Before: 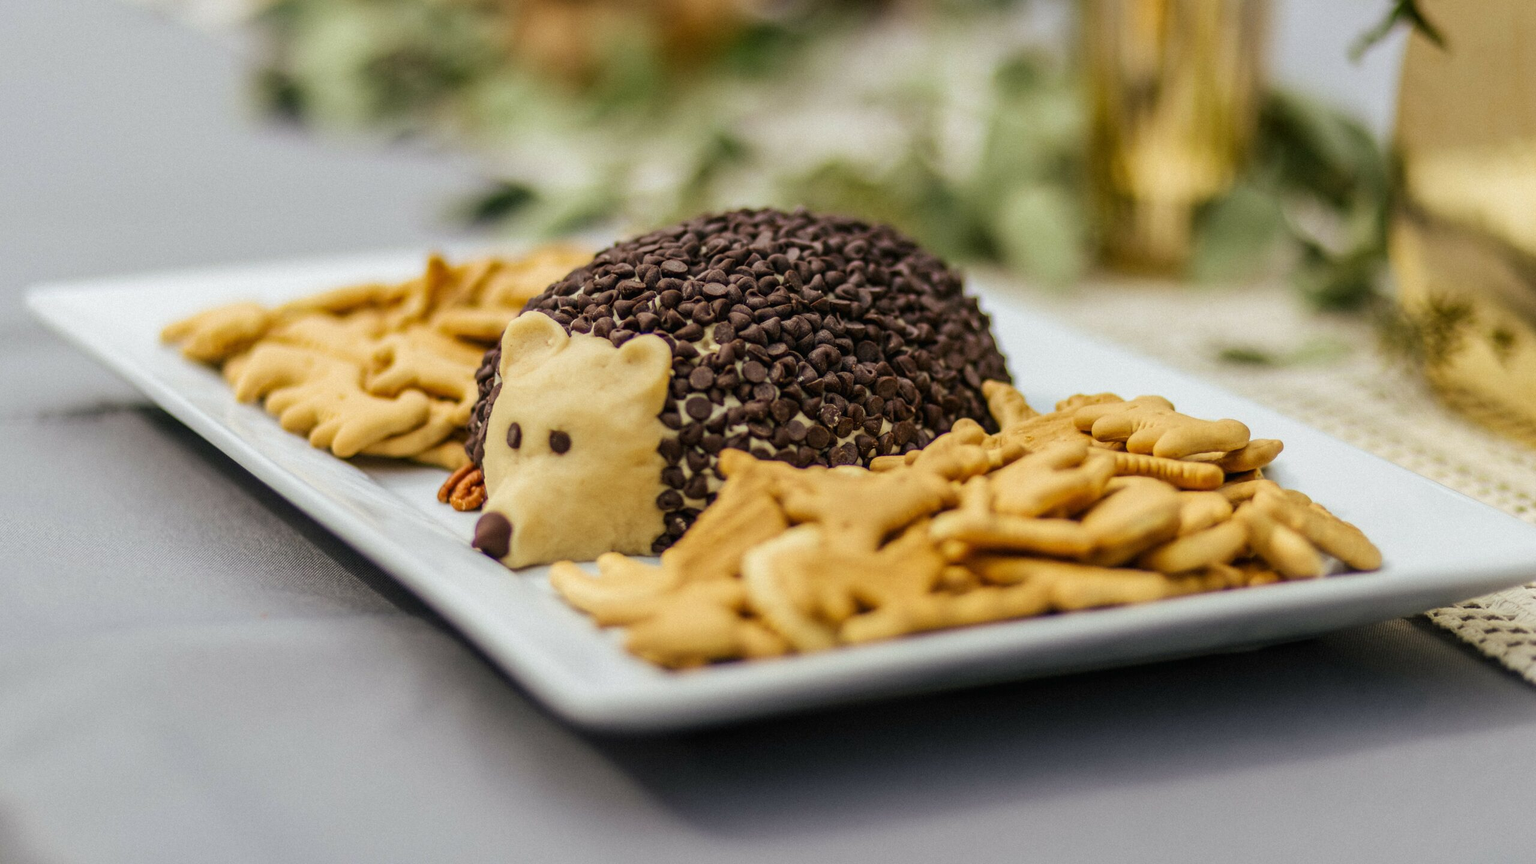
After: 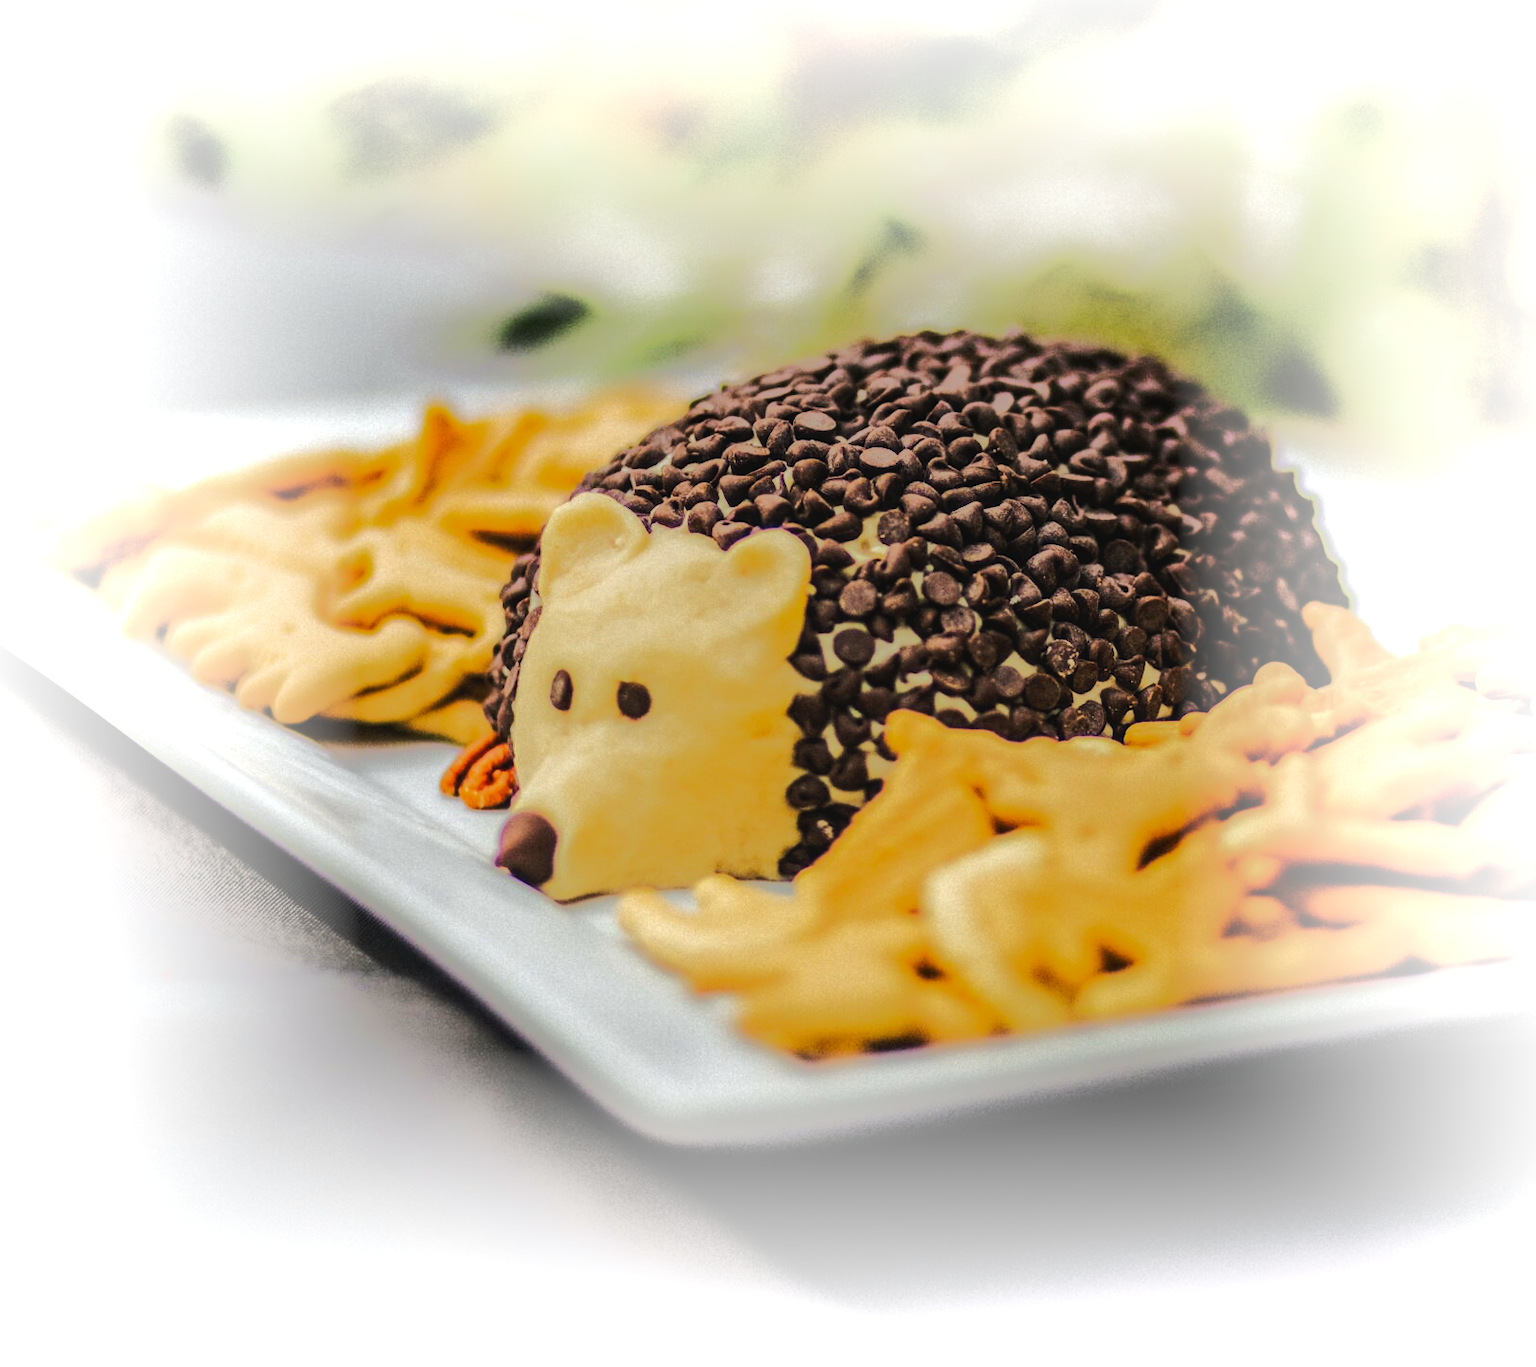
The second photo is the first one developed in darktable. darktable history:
tone curve: curves: ch0 [(0, 0) (0.003, 0.006) (0.011, 0.01) (0.025, 0.017) (0.044, 0.029) (0.069, 0.043) (0.1, 0.064) (0.136, 0.091) (0.177, 0.128) (0.224, 0.162) (0.277, 0.206) (0.335, 0.258) (0.399, 0.324) (0.468, 0.404) (0.543, 0.499) (0.623, 0.595) (0.709, 0.693) (0.801, 0.786) (0.898, 0.883) (1, 1)], preserve colors none
exposure: black level correction -0.001, exposure 0.08 EV, compensate highlight preservation false
crop: left 10.414%, right 26.413%
local contrast: detail 110%
vignetting: fall-off start 53.26%, brightness 0.982, saturation -0.493, automatic ratio true, width/height ratio 1.318, shape 0.212
tone equalizer: -8 EV -0.5 EV, -7 EV -0.281 EV, -6 EV -0.062 EV, -5 EV 0.441 EV, -4 EV 0.957 EV, -3 EV 0.819 EV, -2 EV -0.006 EV, -1 EV 0.13 EV, +0 EV -0.018 EV, edges refinement/feathering 500, mask exposure compensation -1.57 EV, preserve details no
